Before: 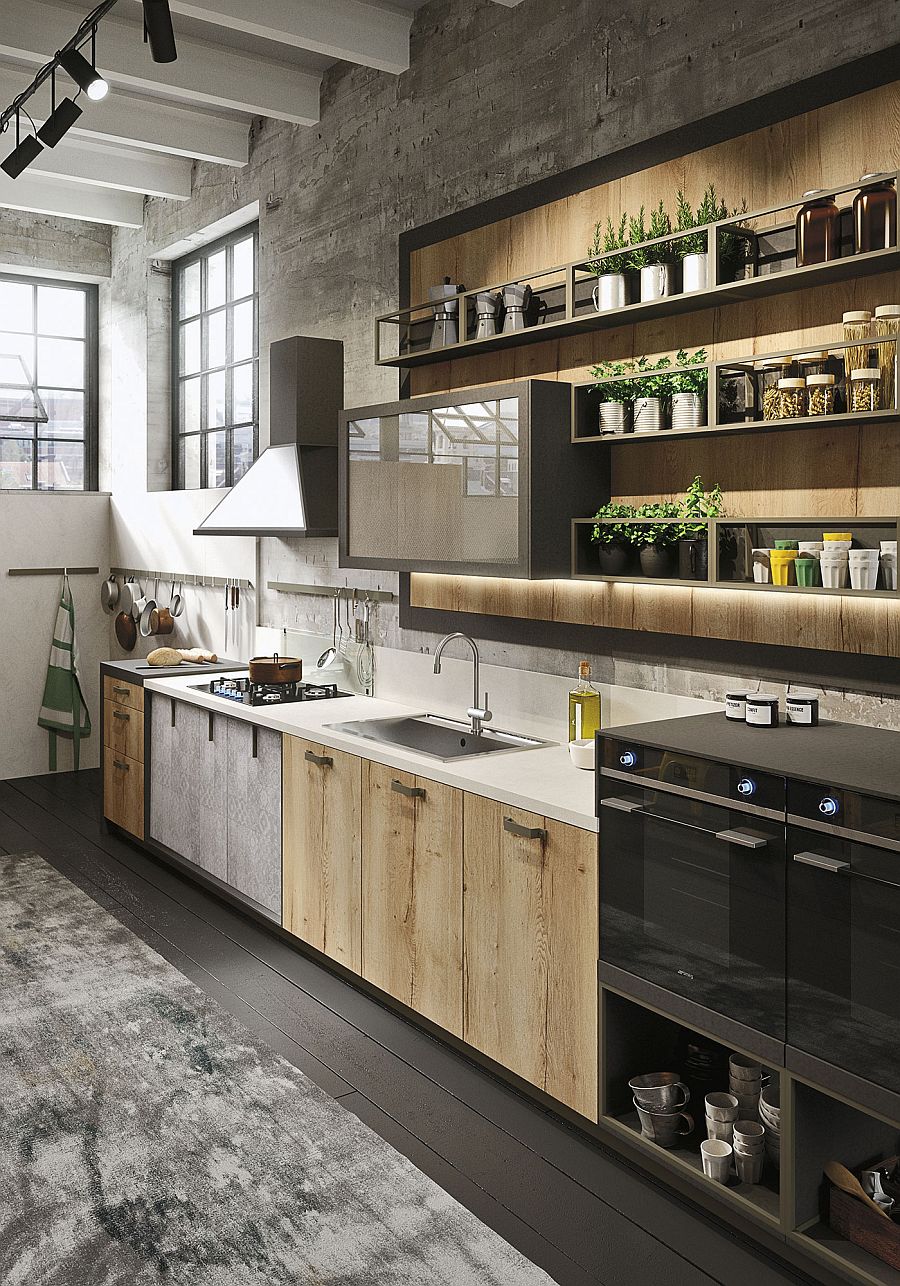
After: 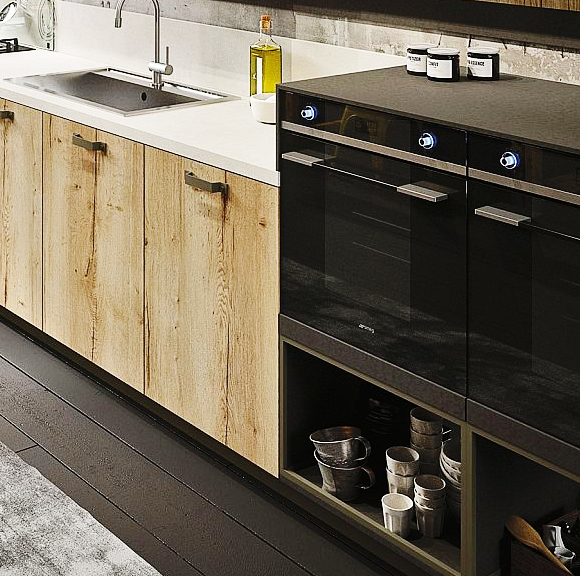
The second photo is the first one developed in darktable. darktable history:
base curve: curves: ch0 [(0, 0) (0.036, 0.025) (0.121, 0.166) (0.206, 0.329) (0.605, 0.79) (1, 1)], preserve colors none
crop and rotate: left 35.509%, top 50.238%, bottom 4.934%
